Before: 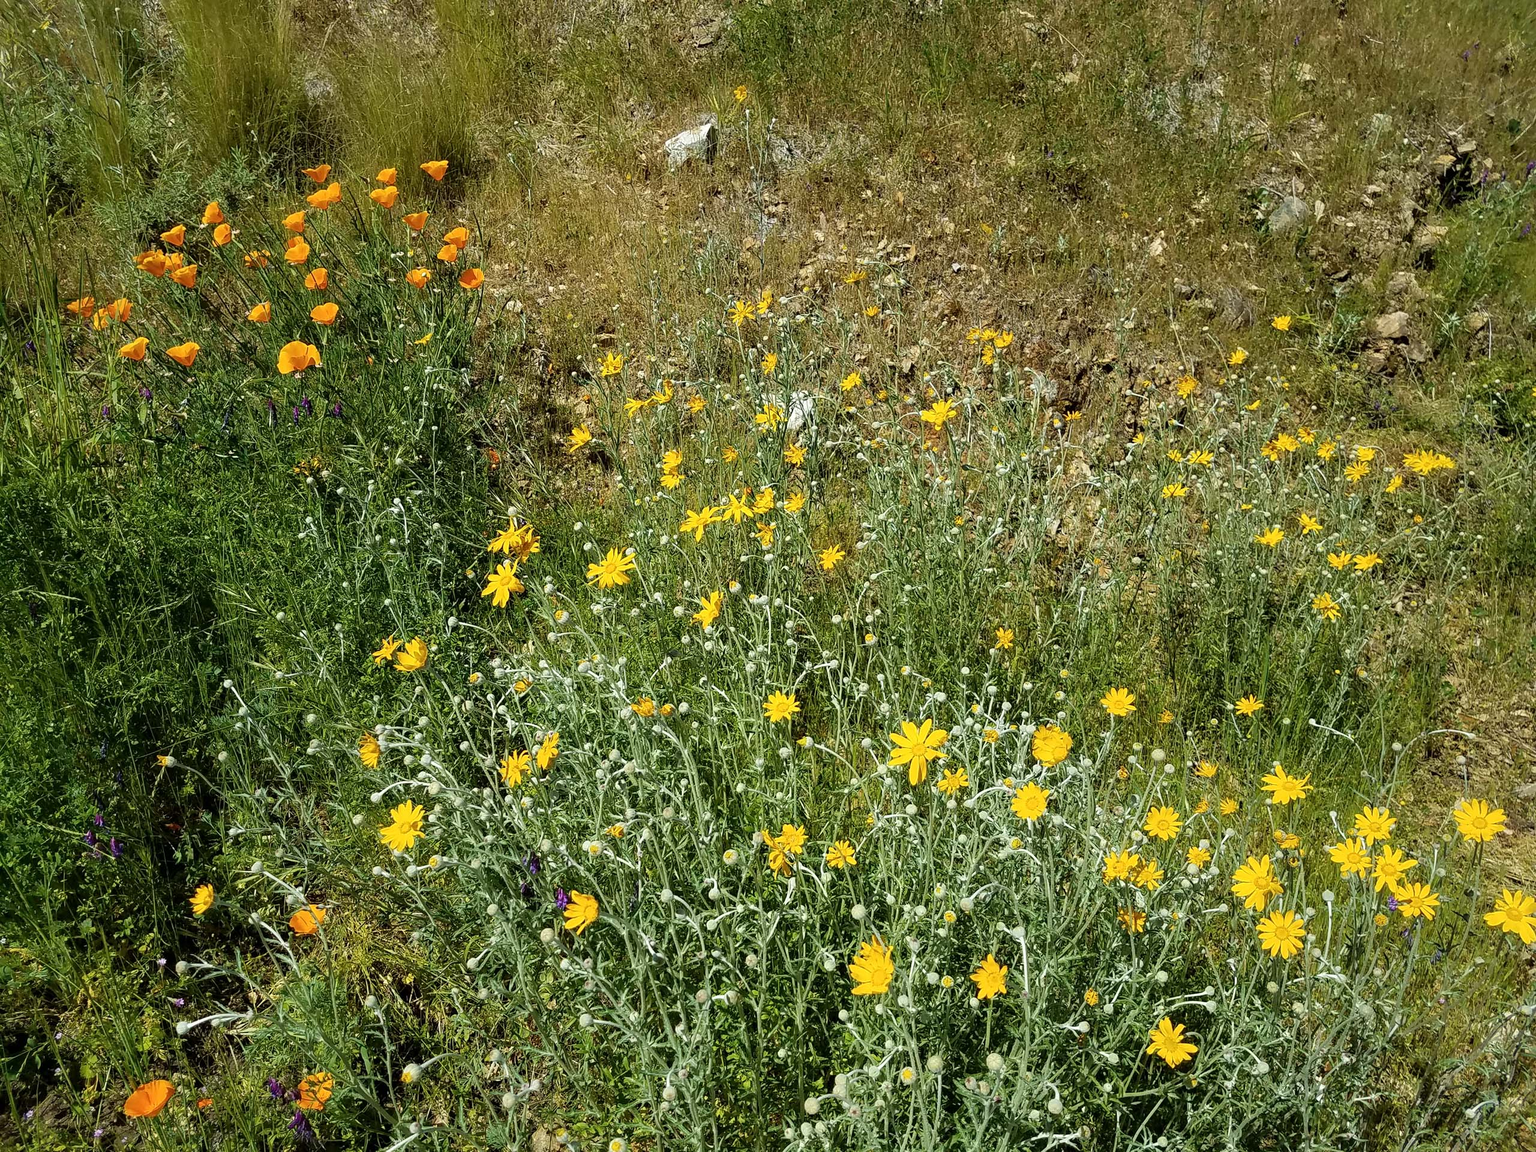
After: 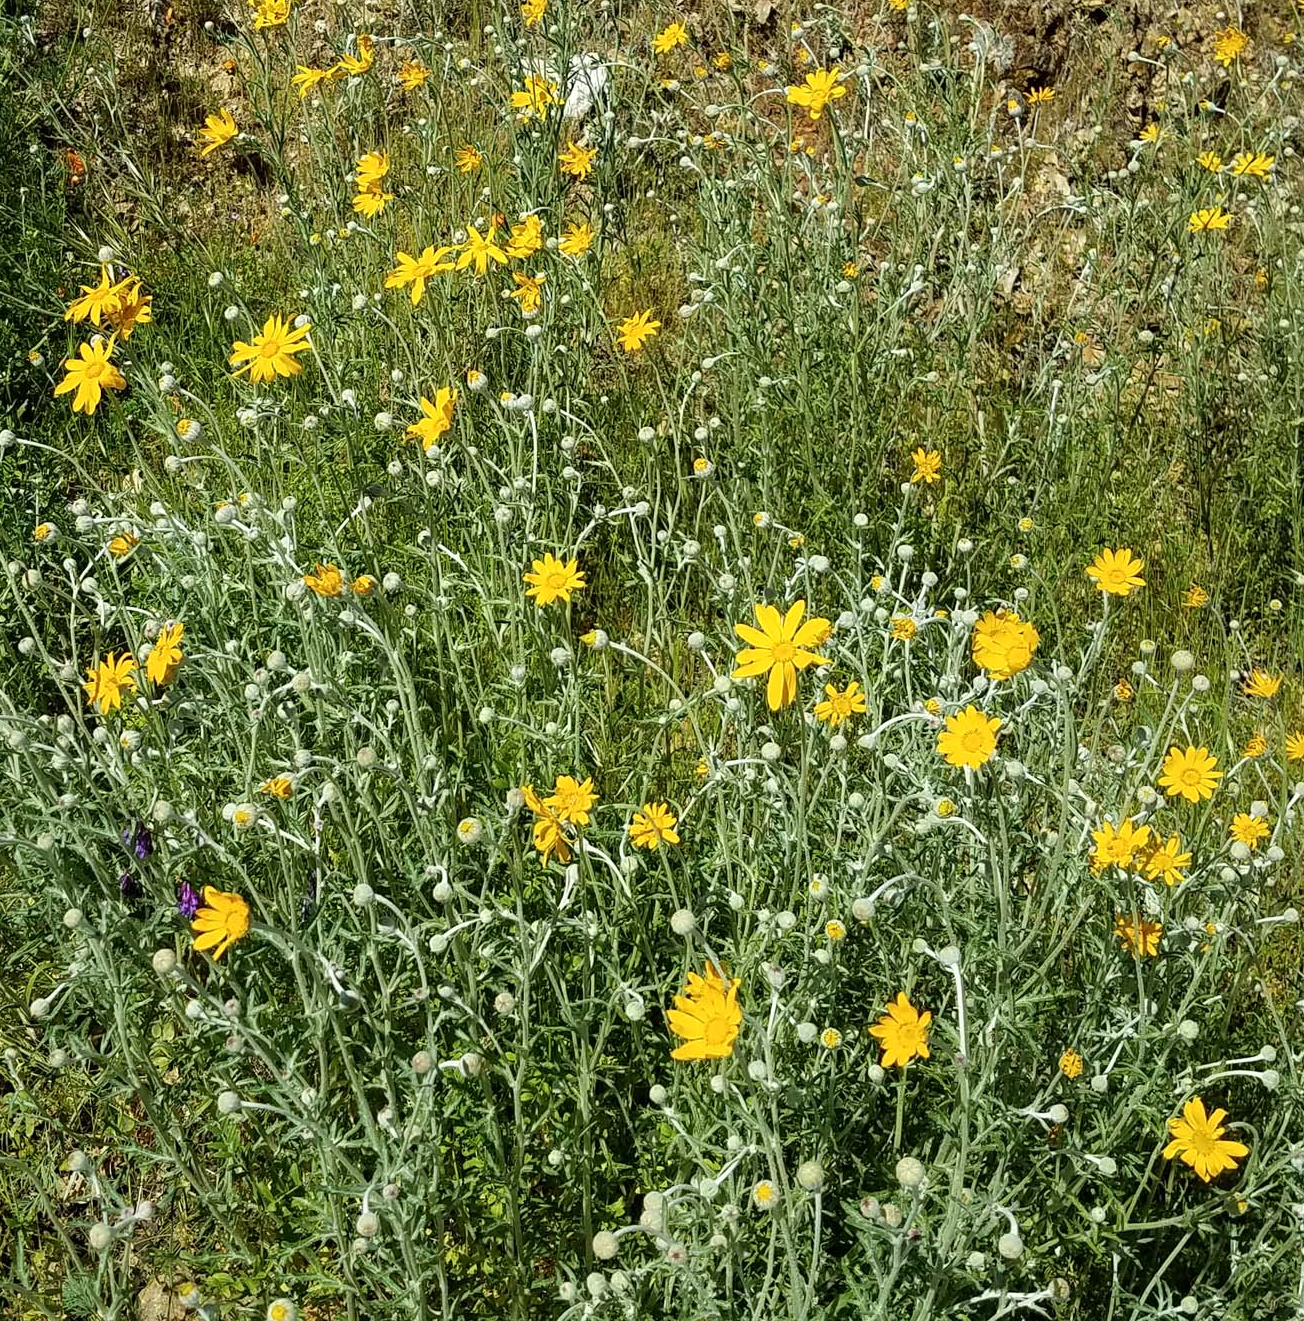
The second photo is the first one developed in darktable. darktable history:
crop and rotate: left 29.237%, top 31.152%, right 19.807%
tone equalizer: on, module defaults
